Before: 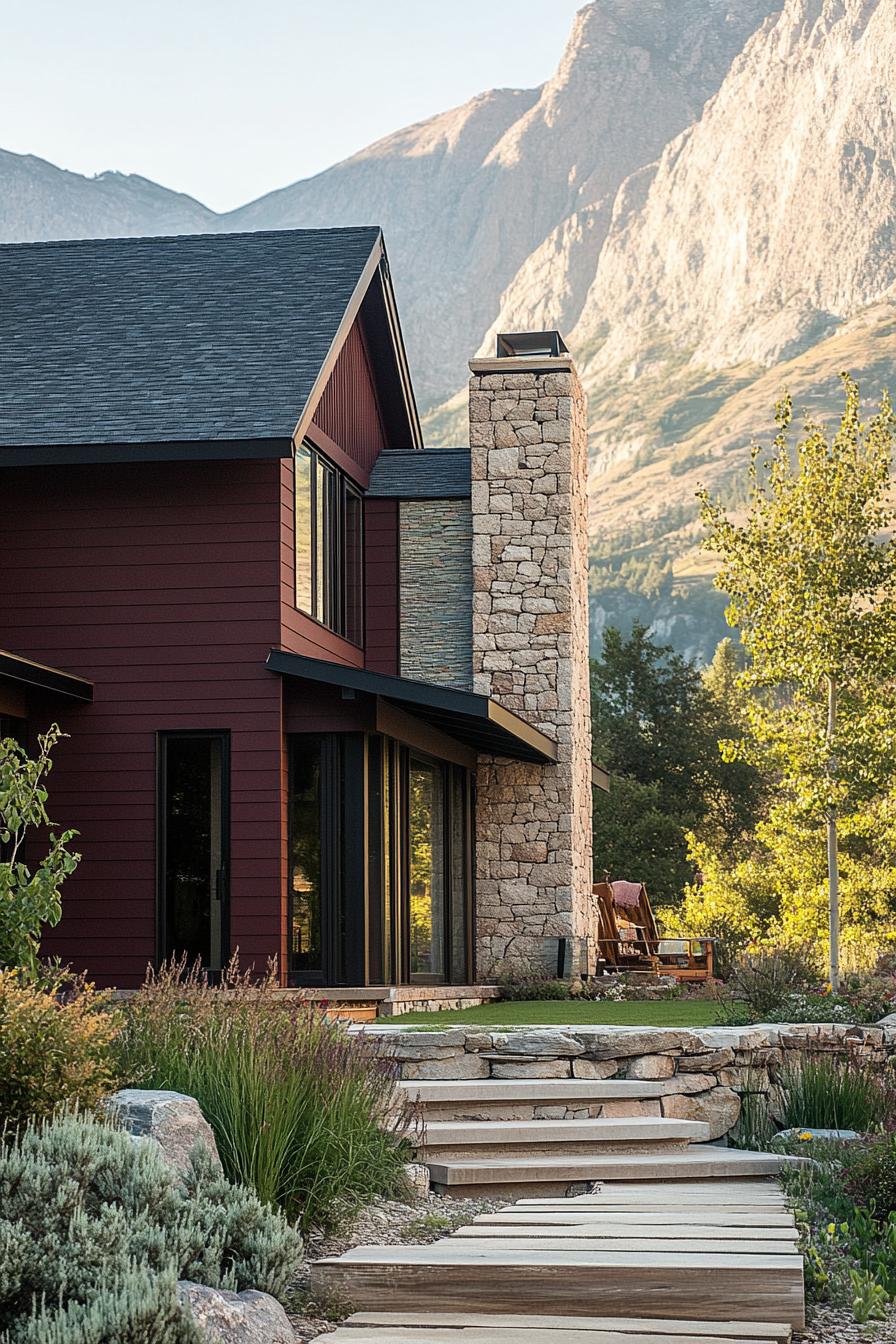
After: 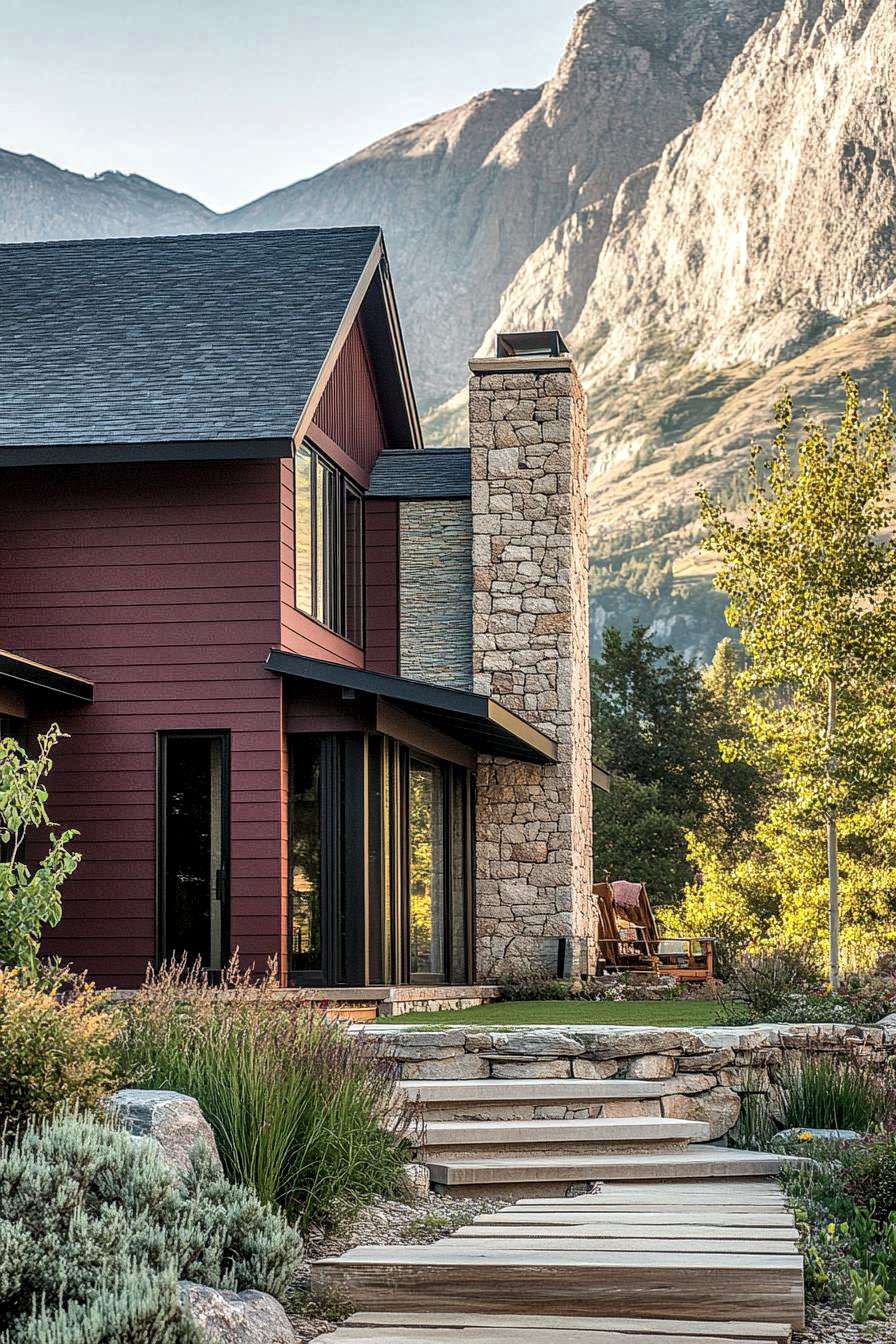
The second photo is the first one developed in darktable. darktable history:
shadows and highlights: shadows 61.01, highlights -60.44, soften with gaussian
local contrast: highlights 61%, detail 143%, midtone range 0.422
